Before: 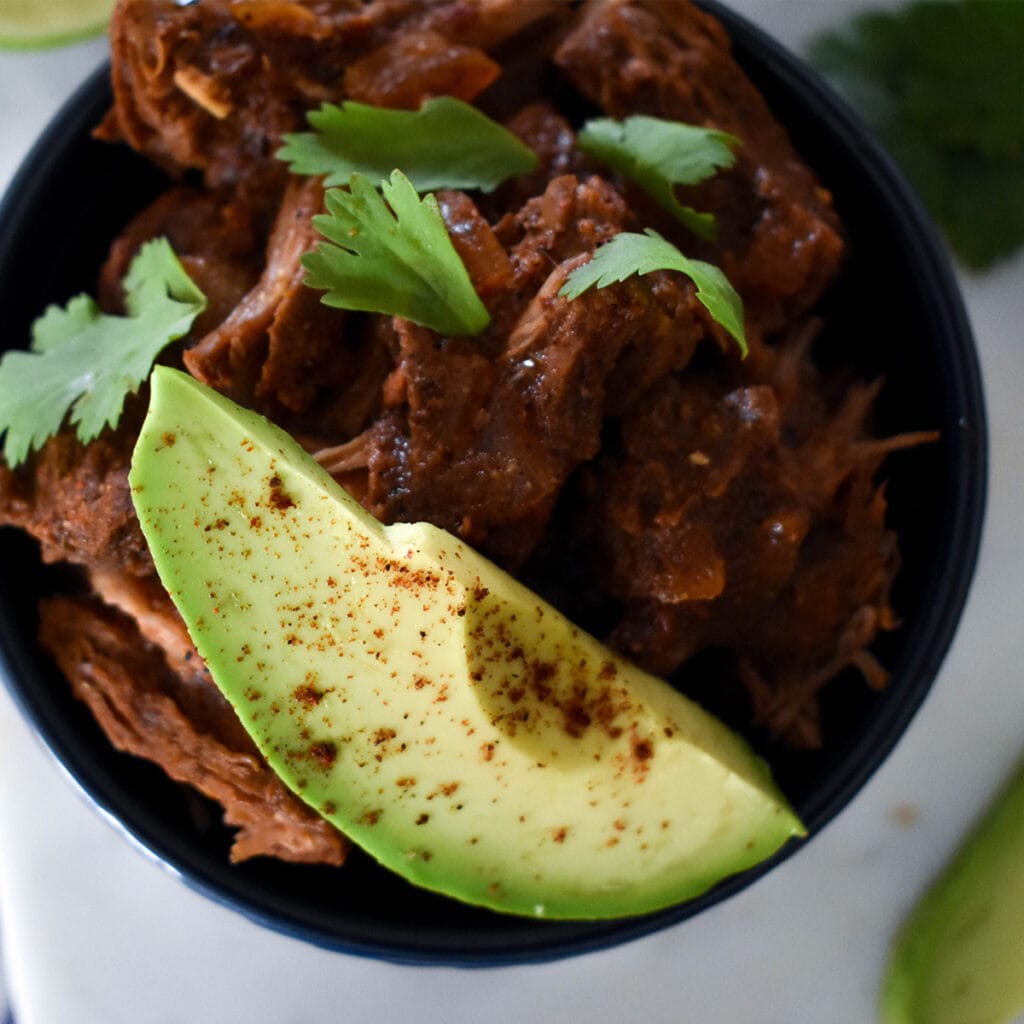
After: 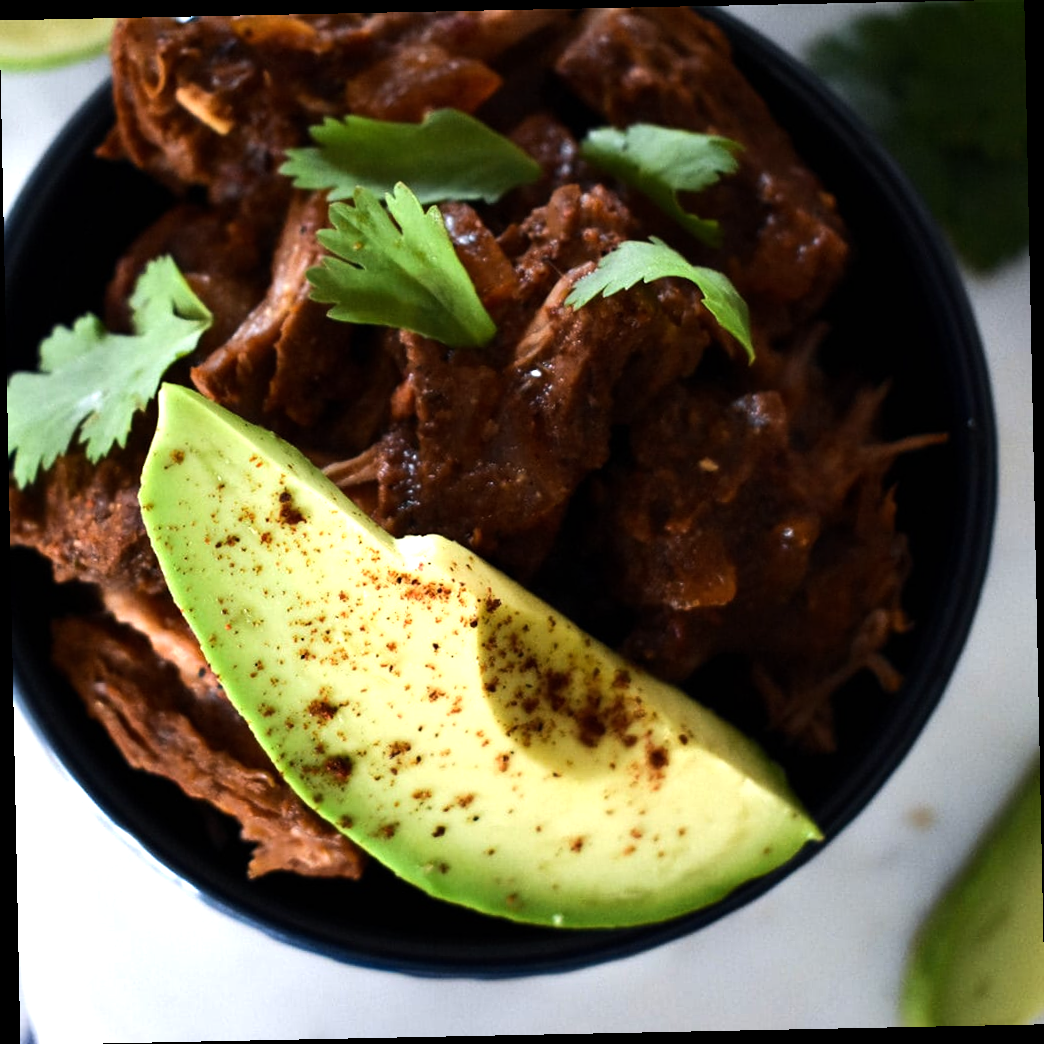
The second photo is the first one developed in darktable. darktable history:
tone equalizer: -8 EV -0.75 EV, -7 EV -0.7 EV, -6 EV -0.6 EV, -5 EV -0.4 EV, -3 EV 0.4 EV, -2 EV 0.6 EV, -1 EV 0.7 EV, +0 EV 0.75 EV, edges refinement/feathering 500, mask exposure compensation -1.57 EV, preserve details no
rotate and perspective: rotation -1.17°, automatic cropping off
